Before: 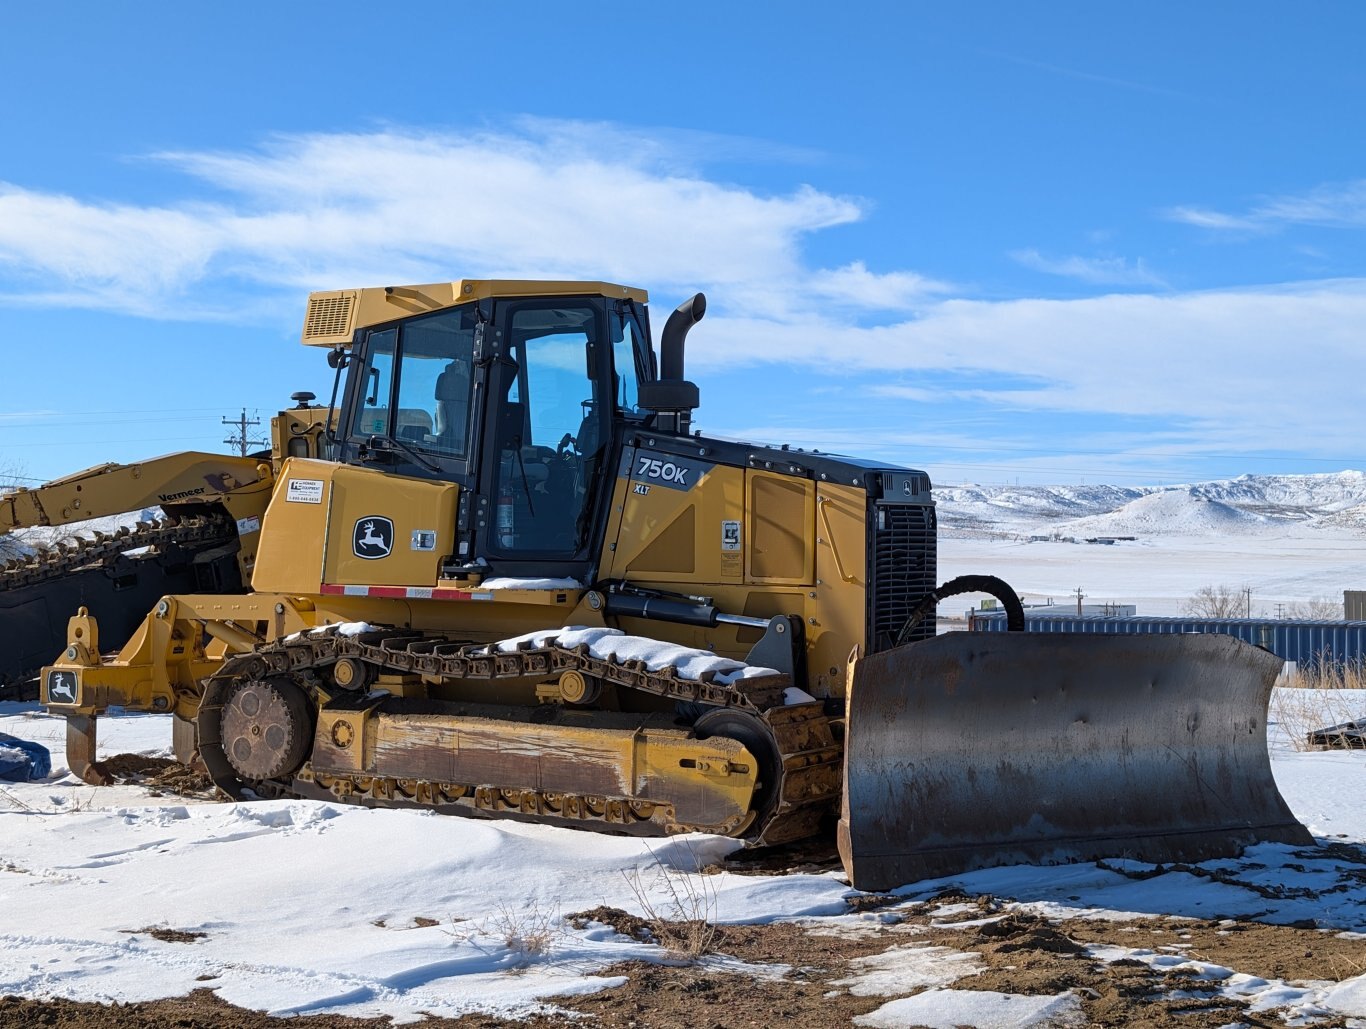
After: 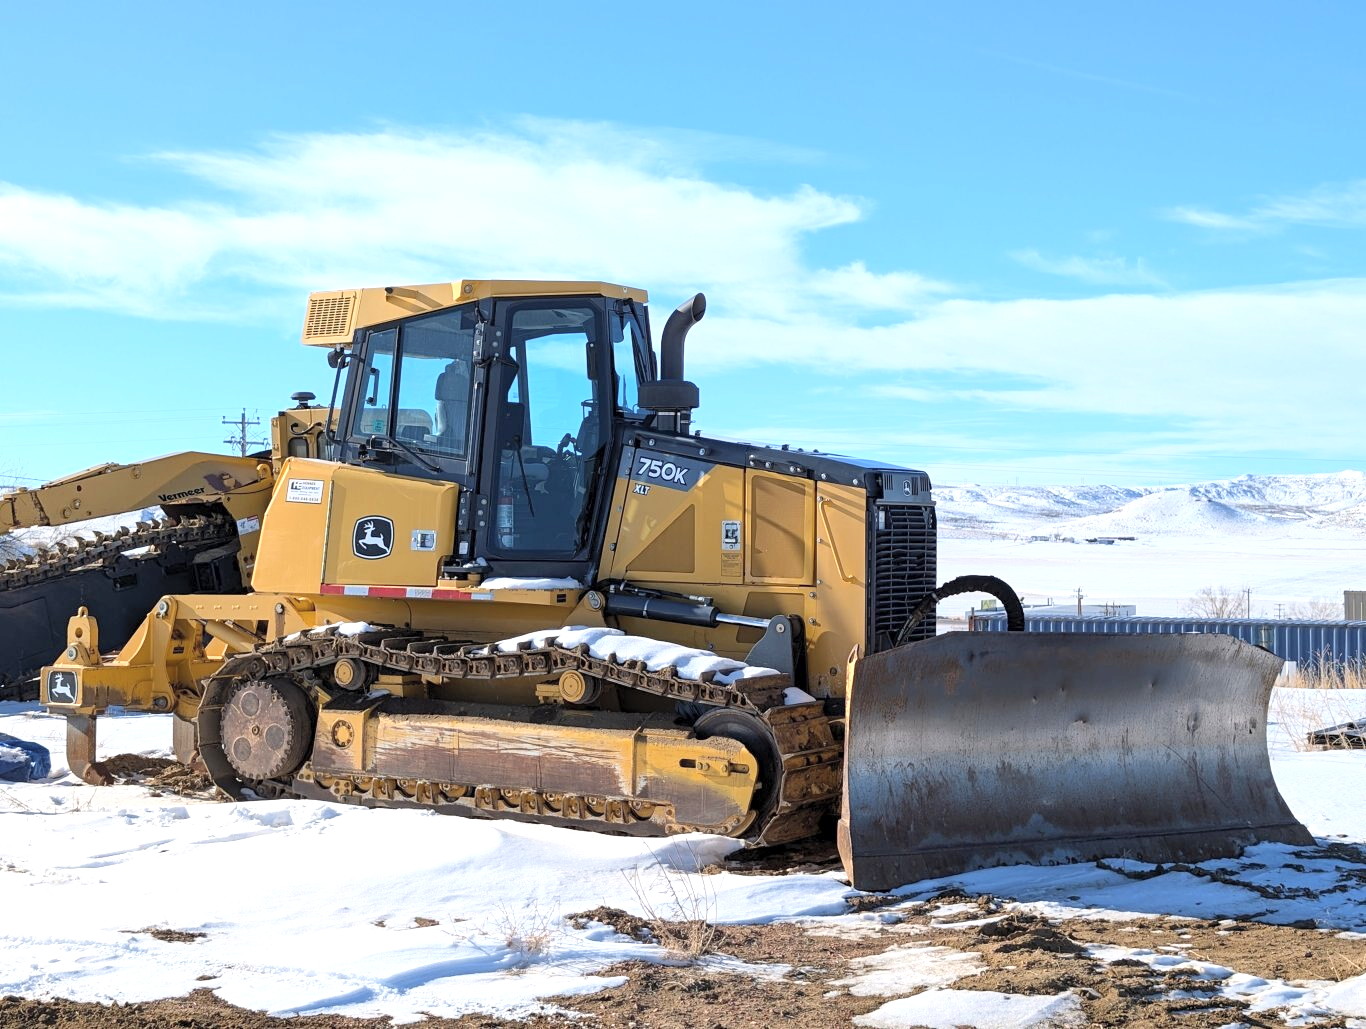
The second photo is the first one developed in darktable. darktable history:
exposure: black level correction 0.001, exposure 0.5 EV, compensate exposure bias true, compensate highlight preservation false
contrast brightness saturation: contrast 0.14, brightness 0.21
